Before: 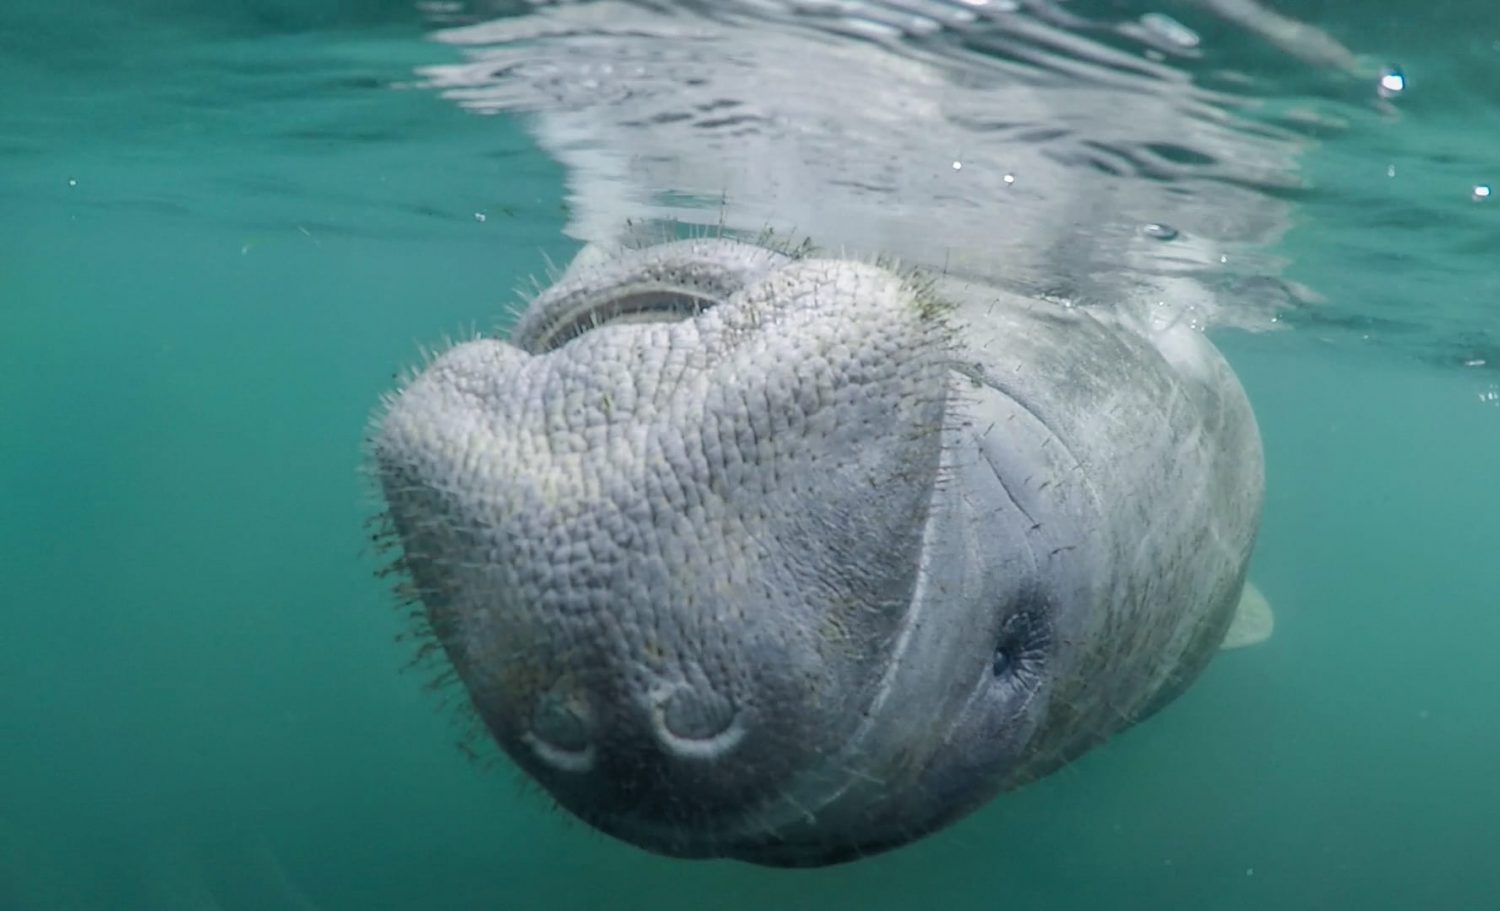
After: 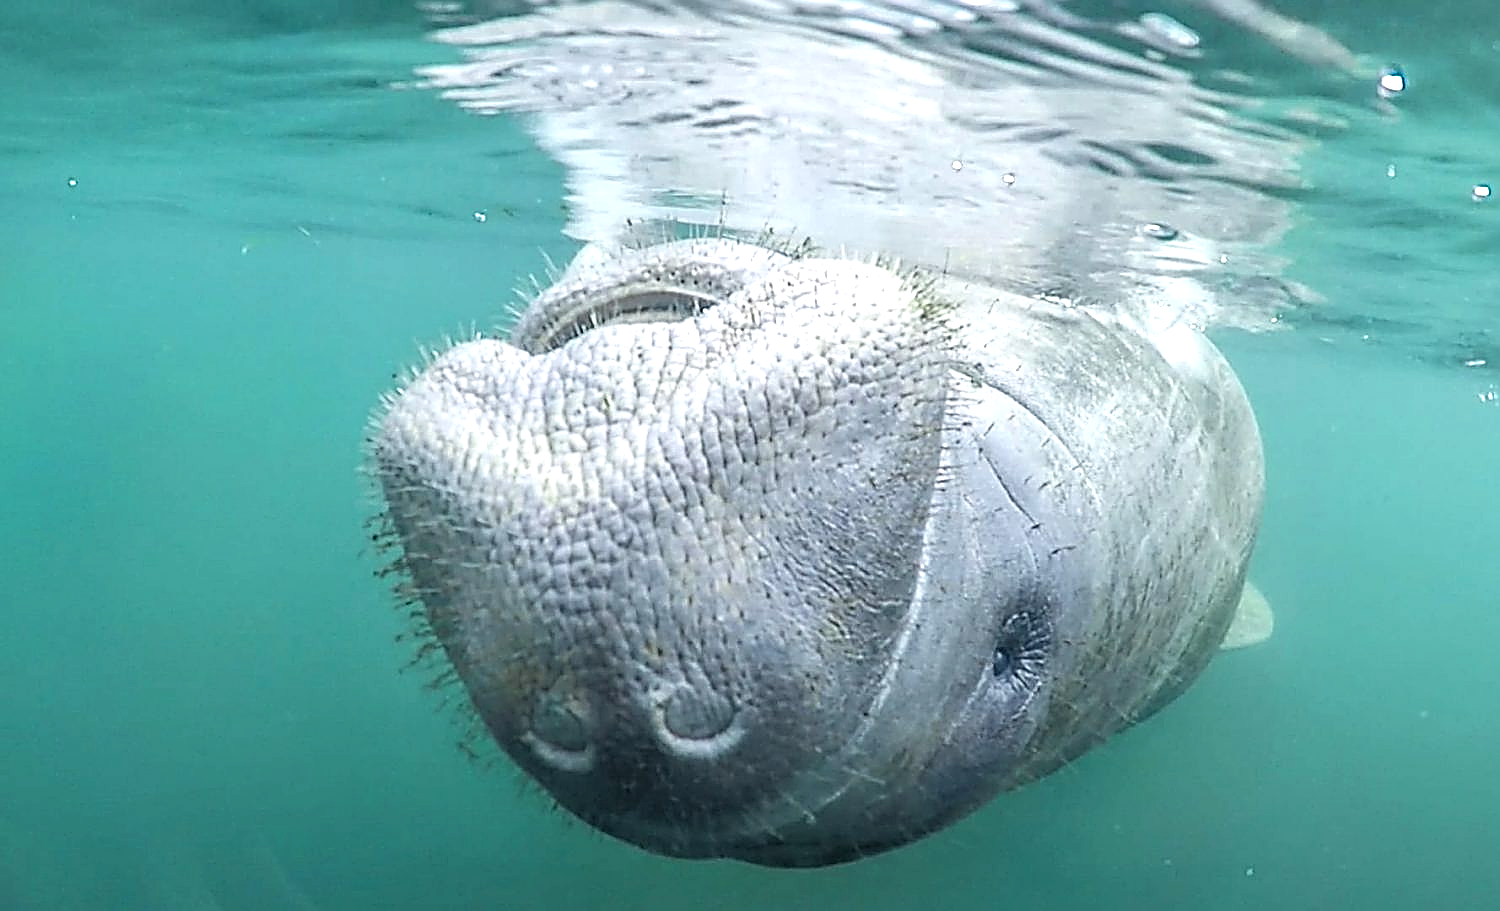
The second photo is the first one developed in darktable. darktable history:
exposure: black level correction 0, exposure 0.877 EV, compensate exposure bias true, compensate highlight preservation false
sharpen: amount 1.861
color zones: curves: ch1 [(0.113, 0.438) (0.75, 0.5)]; ch2 [(0.12, 0.526) (0.75, 0.5)]
